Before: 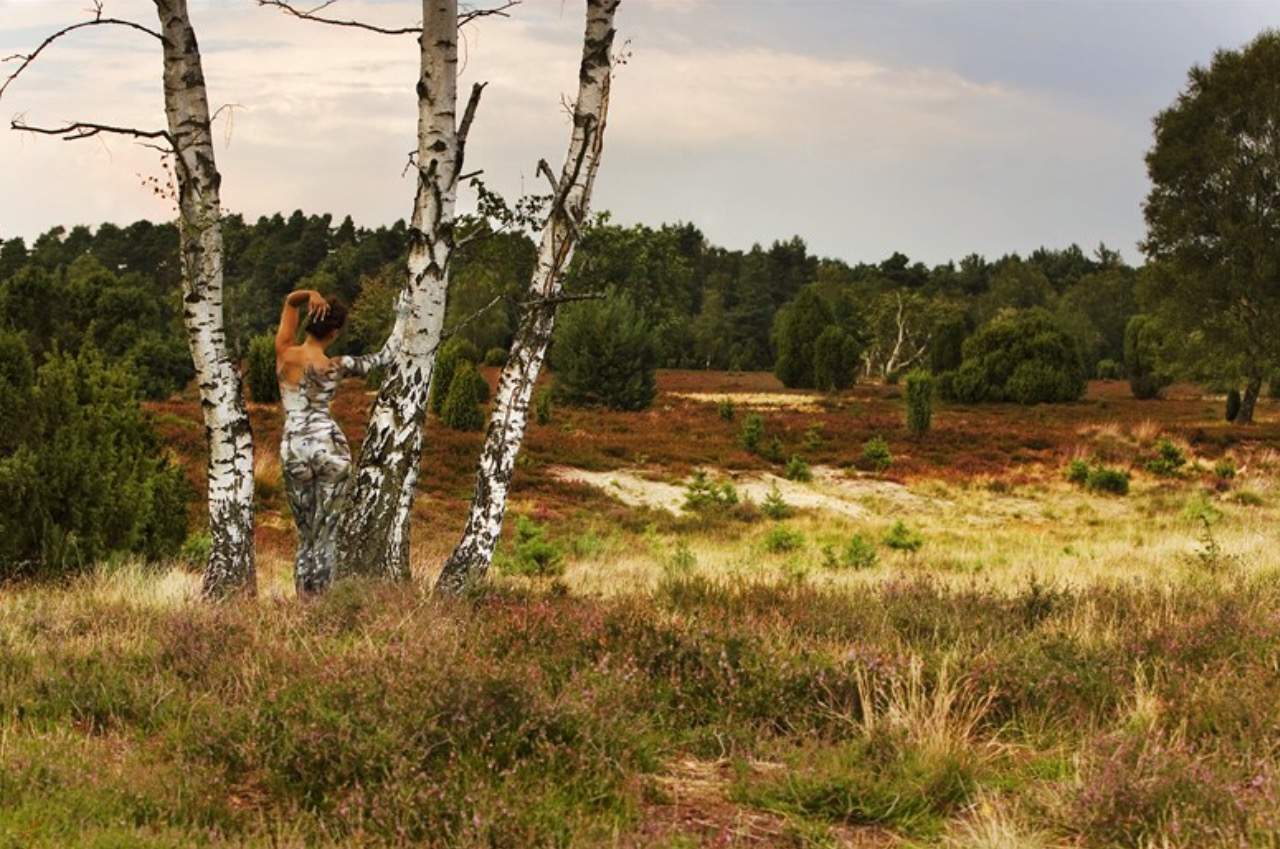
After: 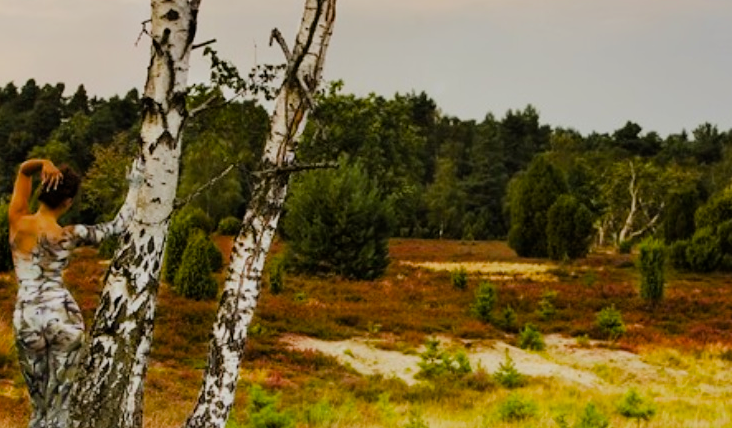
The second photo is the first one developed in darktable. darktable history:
filmic rgb: black relative exposure -7.65 EV, white relative exposure 4.56 EV, hardness 3.61
color balance rgb: perceptual saturation grading › global saturation 20%, global vibrance 20%
crop: left 20.932%, top 15.471%, right 21.848%, bottom 34.081%
